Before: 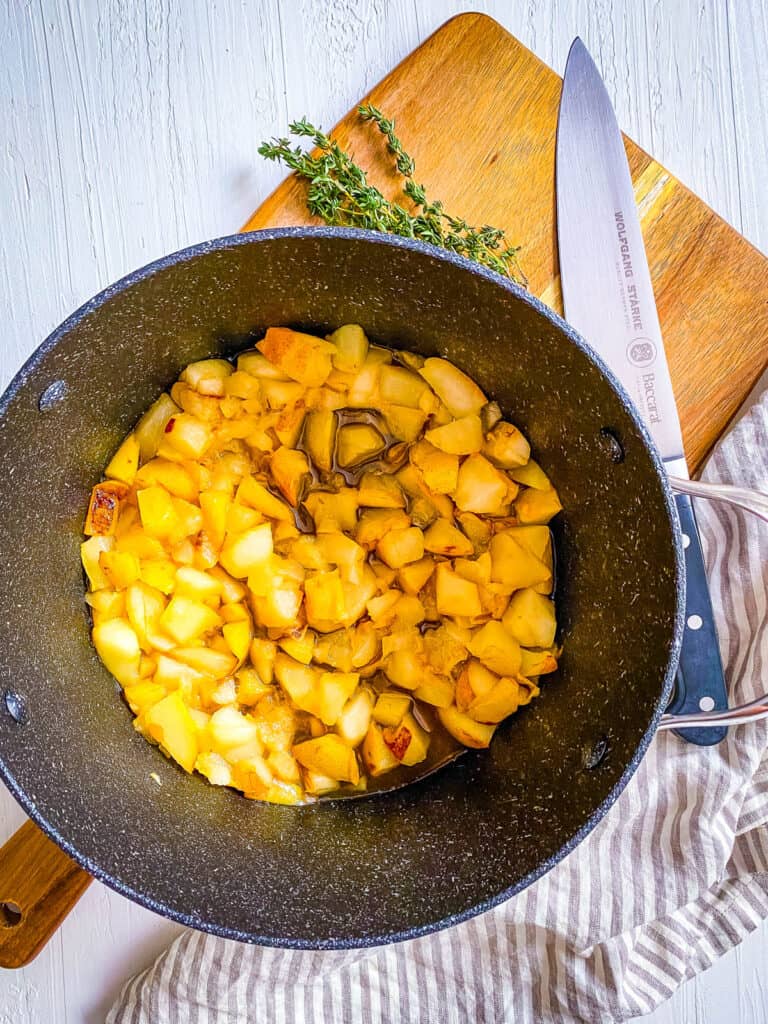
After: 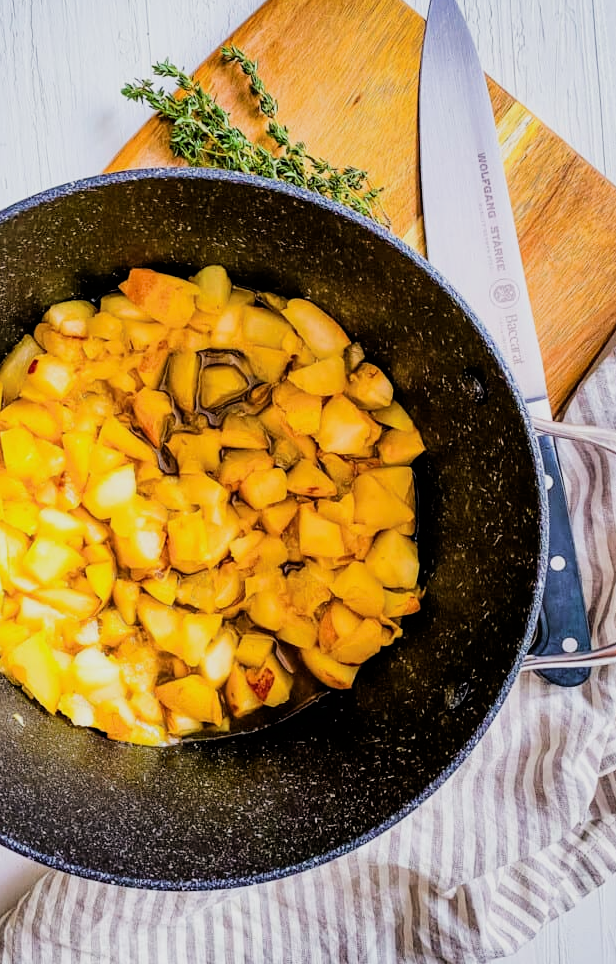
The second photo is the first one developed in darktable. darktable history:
crop and rotate: left 17.959%, top 5.771%, right 1.742%
filmic rgb: black relative exposure -5 EV, hardness 2.88, contrast 1.3, highlights saturation mix -30%
